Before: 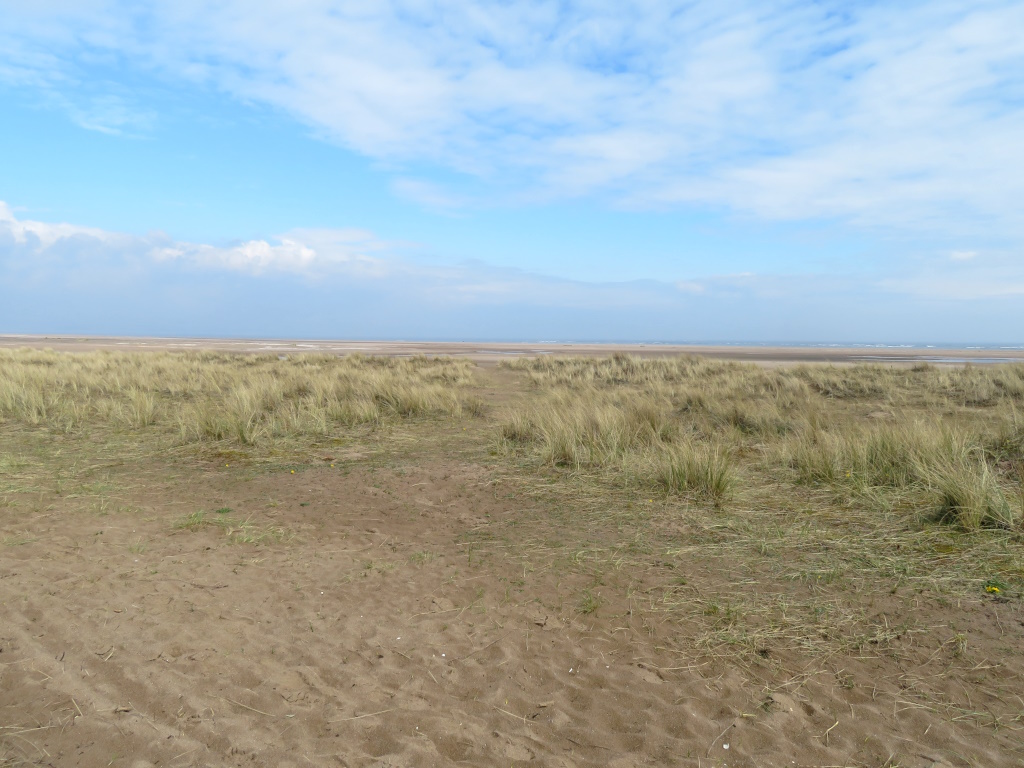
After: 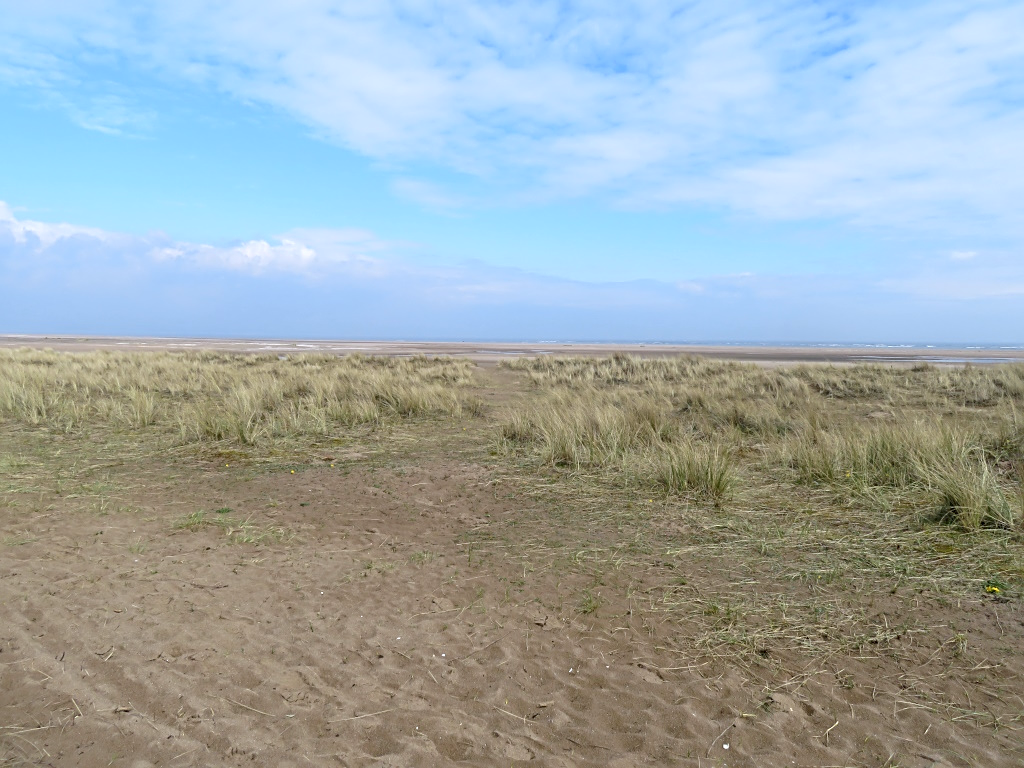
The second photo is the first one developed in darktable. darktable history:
sharpen: radius 3.119
color balance: mode lift, gamma, gain (sRGB)
white balance: red 0.984, blue 1.059
